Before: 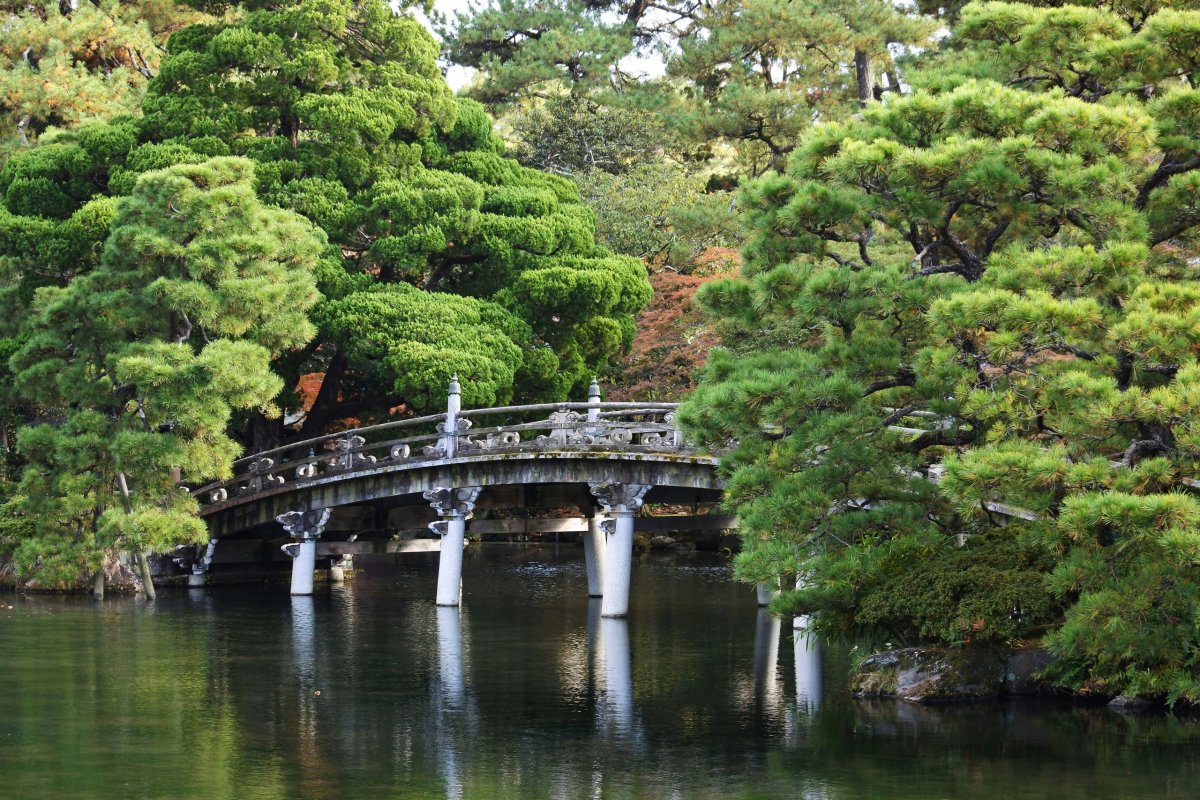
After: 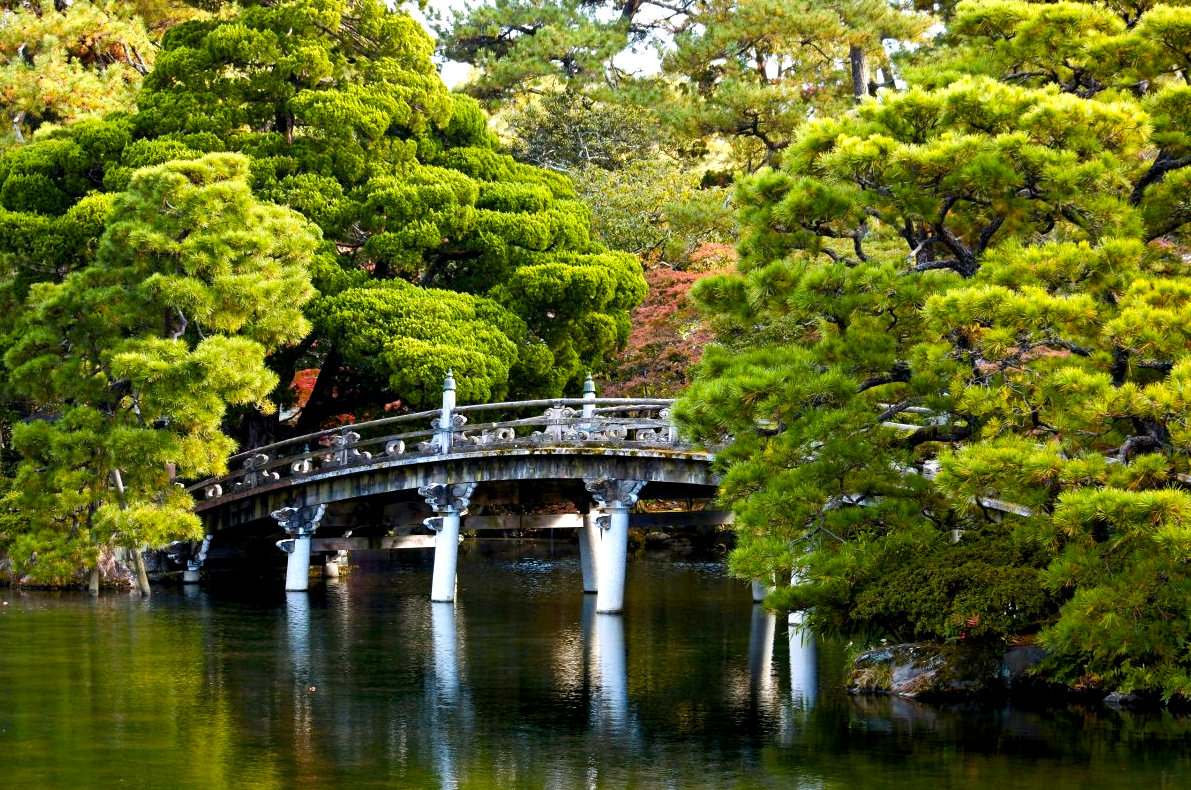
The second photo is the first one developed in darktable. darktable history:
crop: left 0.496%, top 0.588%, right 0.197%, bottom 0.612%
color balance rgb: global offset › luminance -0.857%, perceptual saturation grading › global saturation 20%, perceptual saturation grading › highlights 3.216%, perceptual saturation grading › shadows 50.118%, hue shift -9.61°, perceptual brilliance grading › highlights 11.266%
